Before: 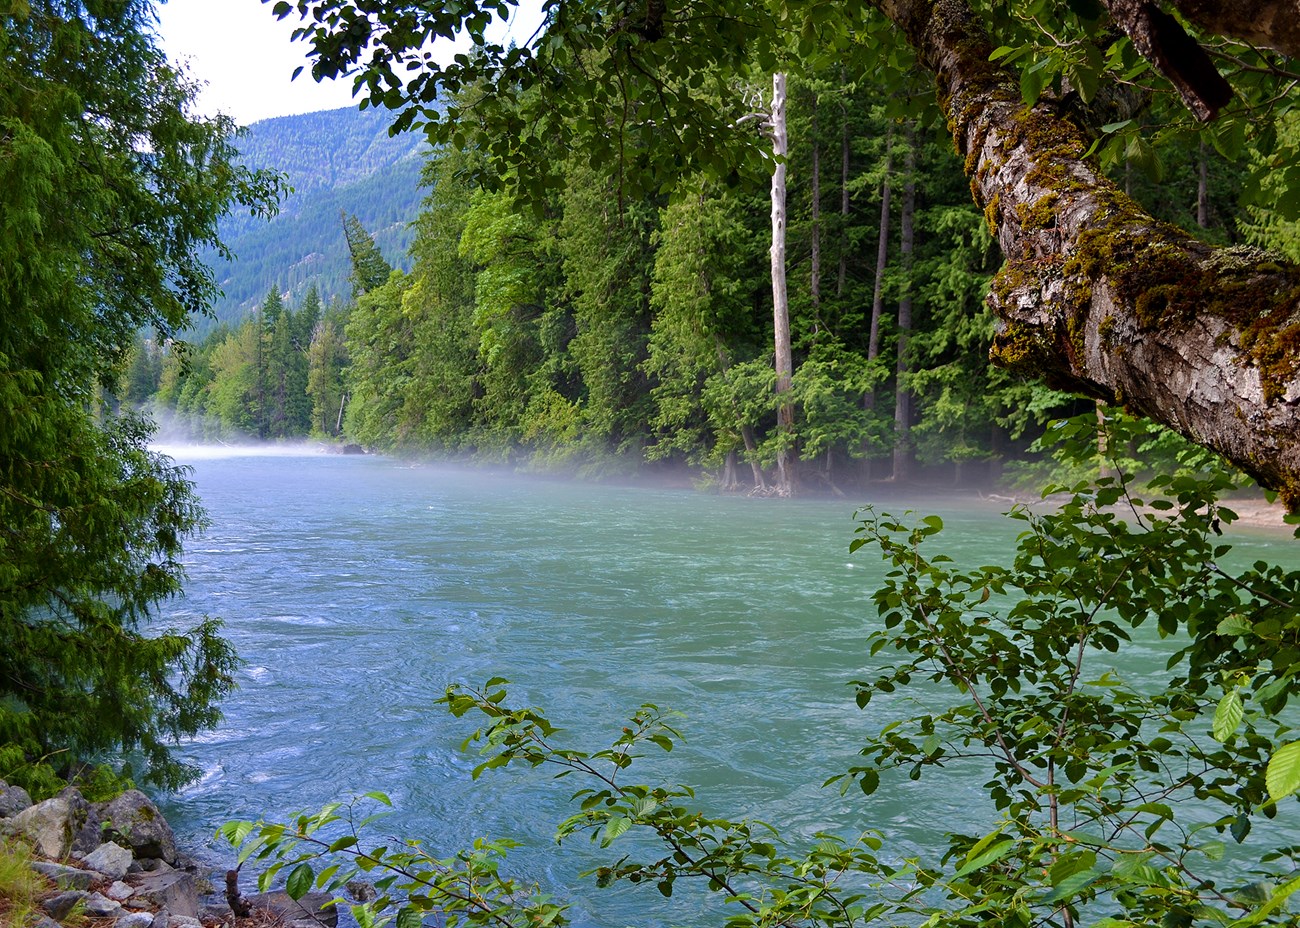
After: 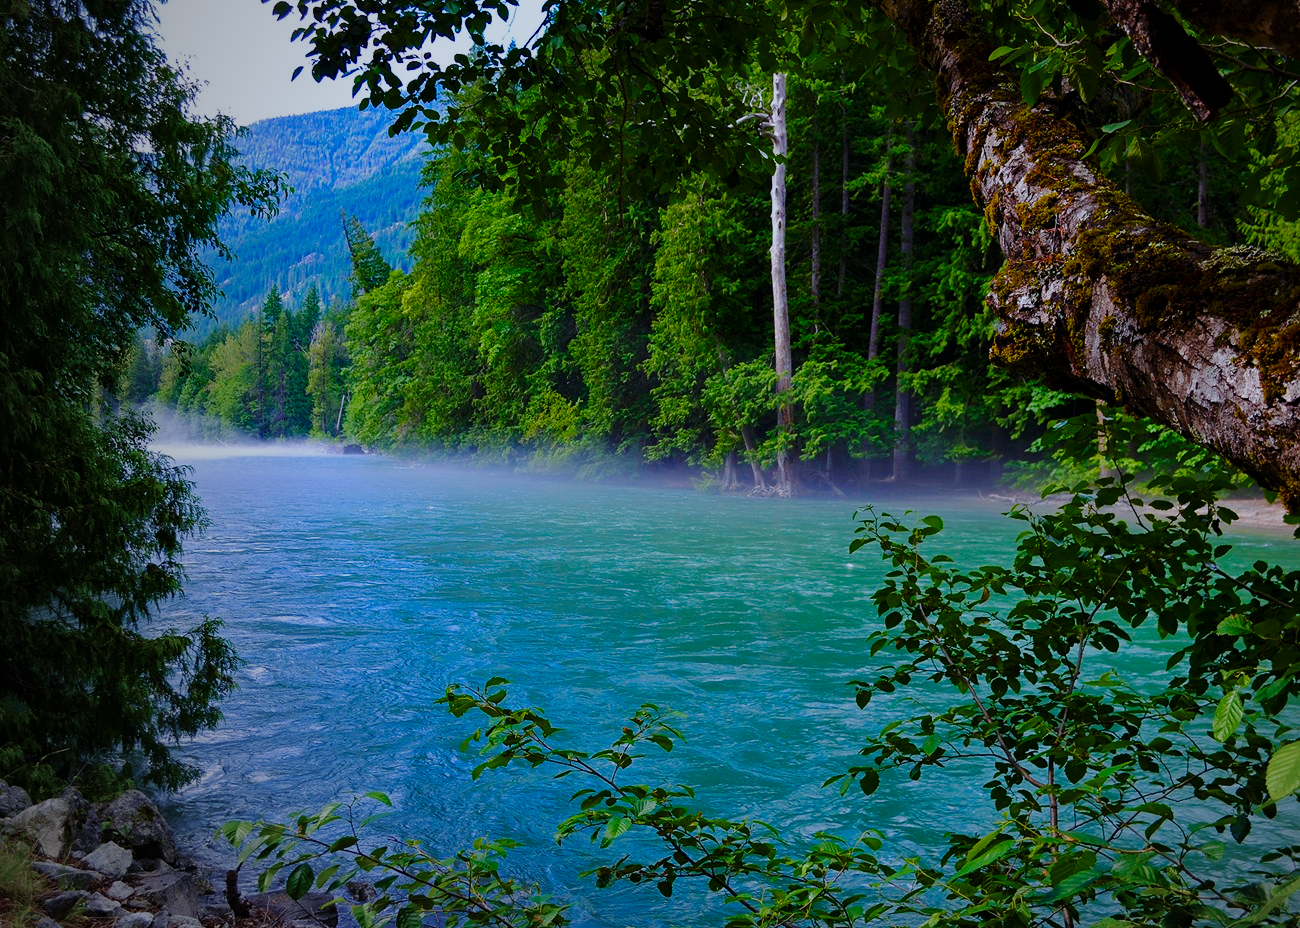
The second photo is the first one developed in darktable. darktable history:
vignetting: fall-off start 73.57%, center (0.22, -0.235)
color balance rgb: perceptual saturation grading › global saturation 20%, perceptual saturation grading › highlights -25%, perceptual saturation grading › shadows 50%
color calibration: x 0.37, y 0.382, temperature 4313.32 K
base curve: curves: ch0 [(0, 0) (0.028, 0.03) (0.121, 0.232) (0.46, 0.748) (0.859, 0.968) (1, 1)], preserve colors none
exposure: exposure -1.468 EV, compensate highlight preservation false
